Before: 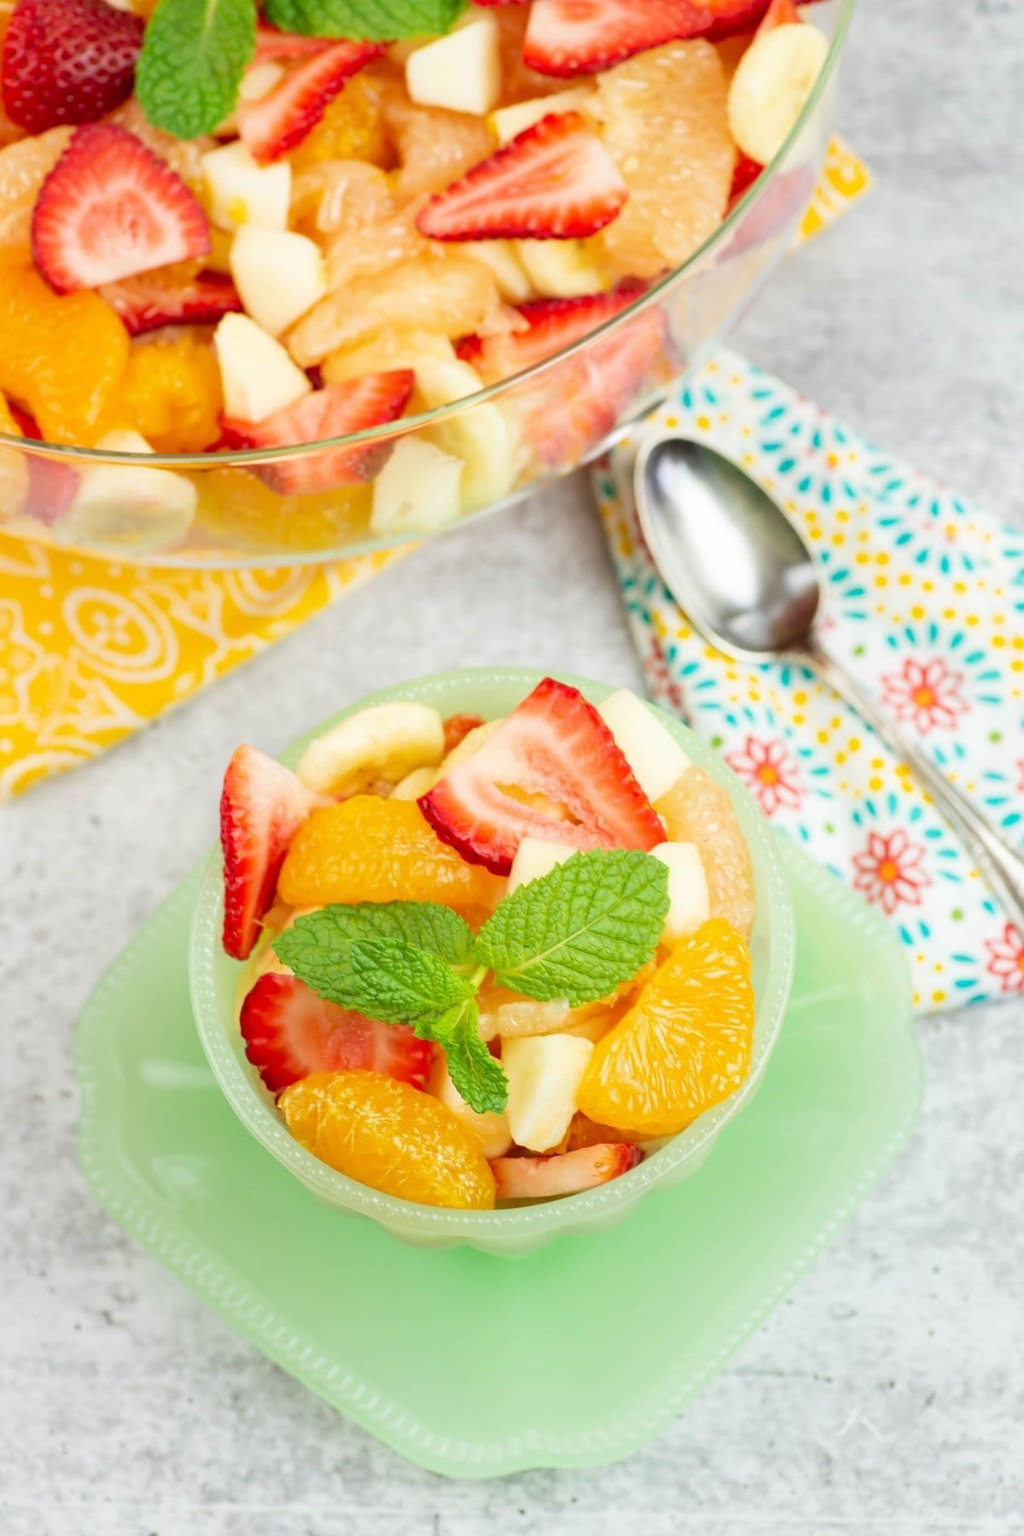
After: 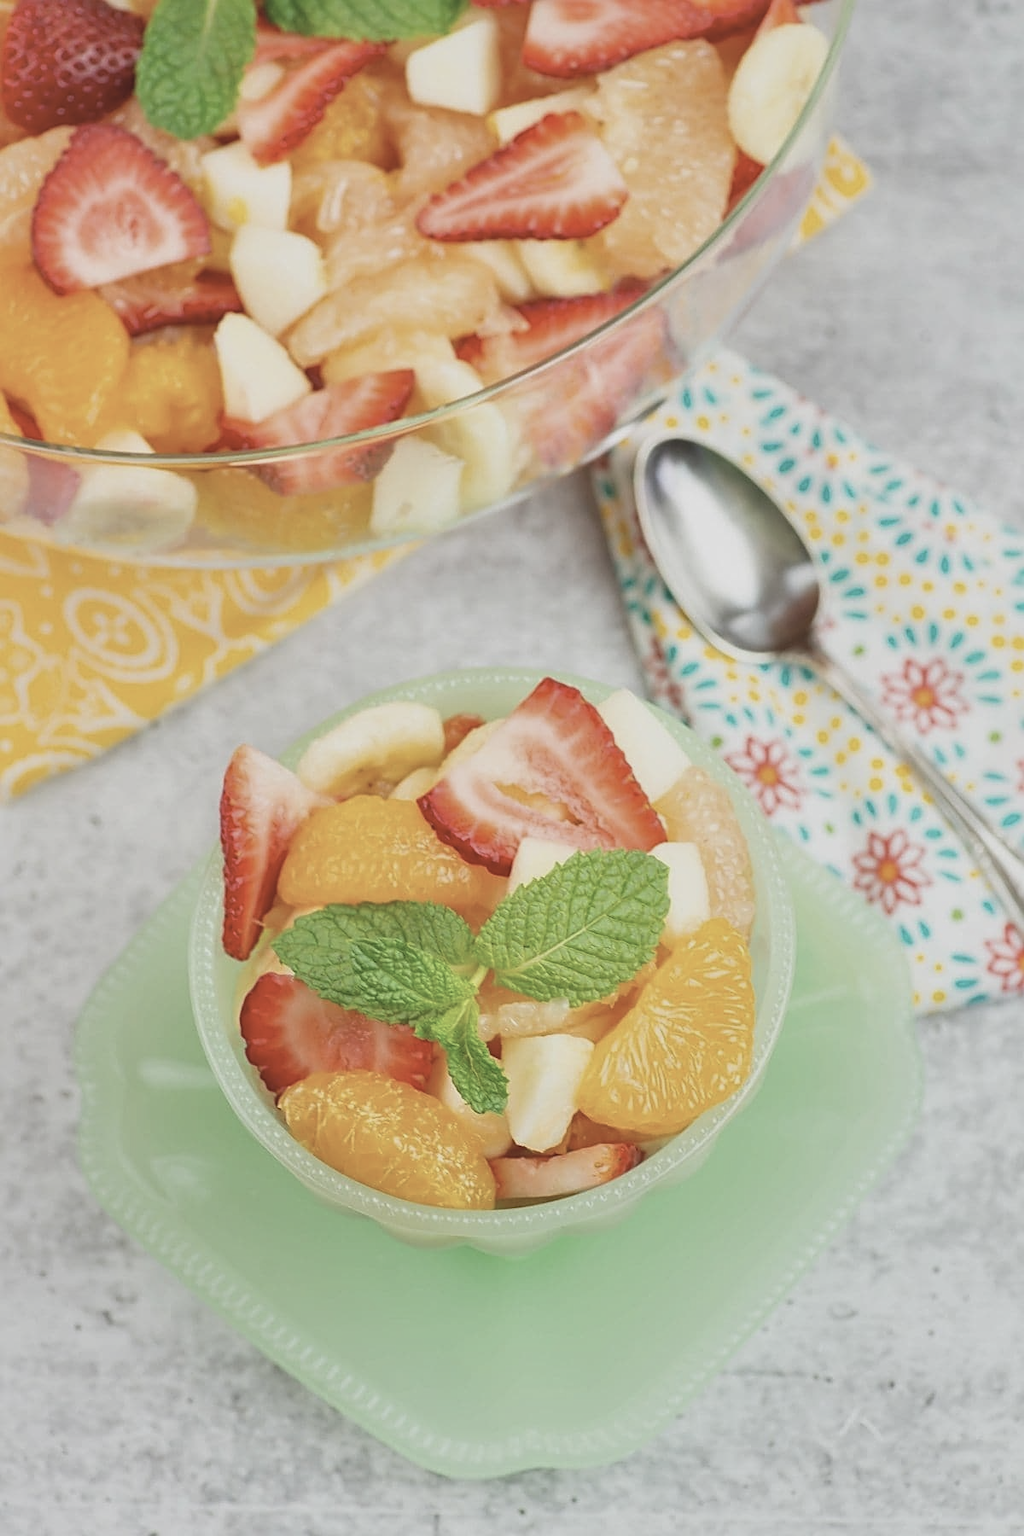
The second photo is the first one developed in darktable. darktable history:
contrast brightness saturation: contrast -0.263, saturation -0.427
sharpen: on, module defaults
local contrast: mode bilateral grid, contrast 21, coarseness 49, detail 128%, midtone range 0.2
